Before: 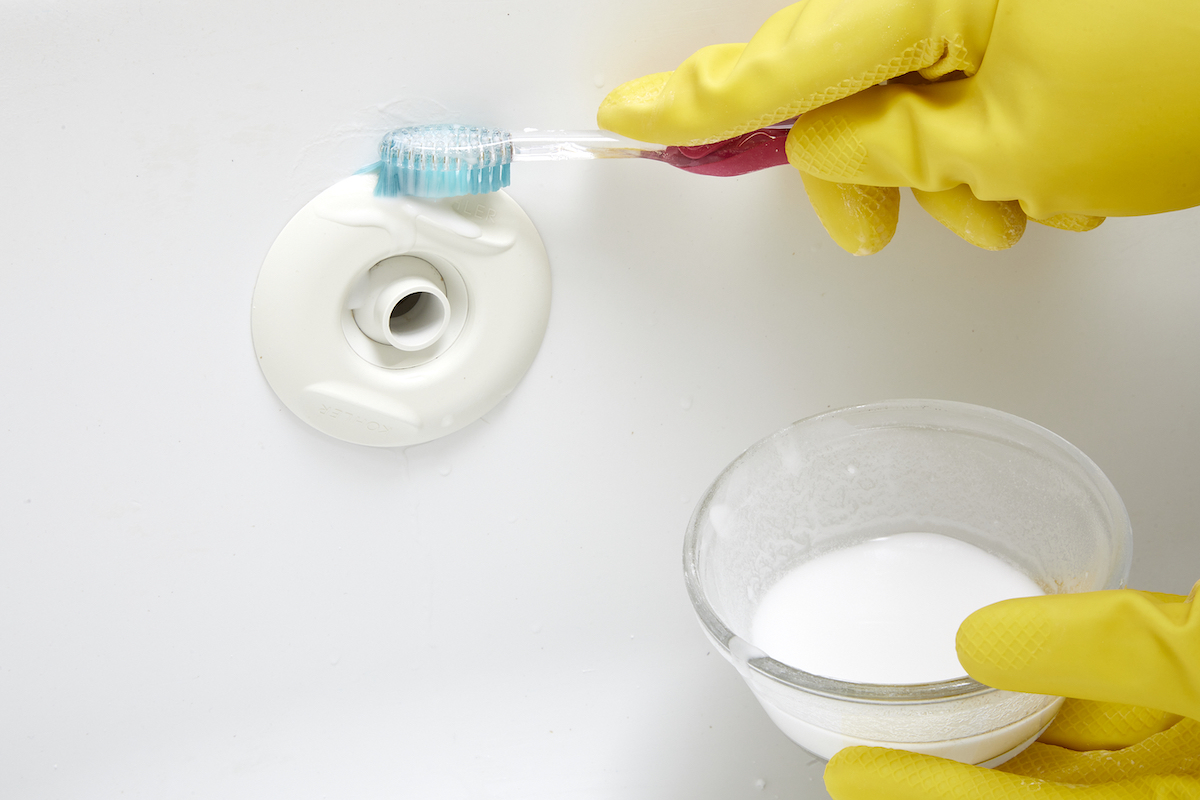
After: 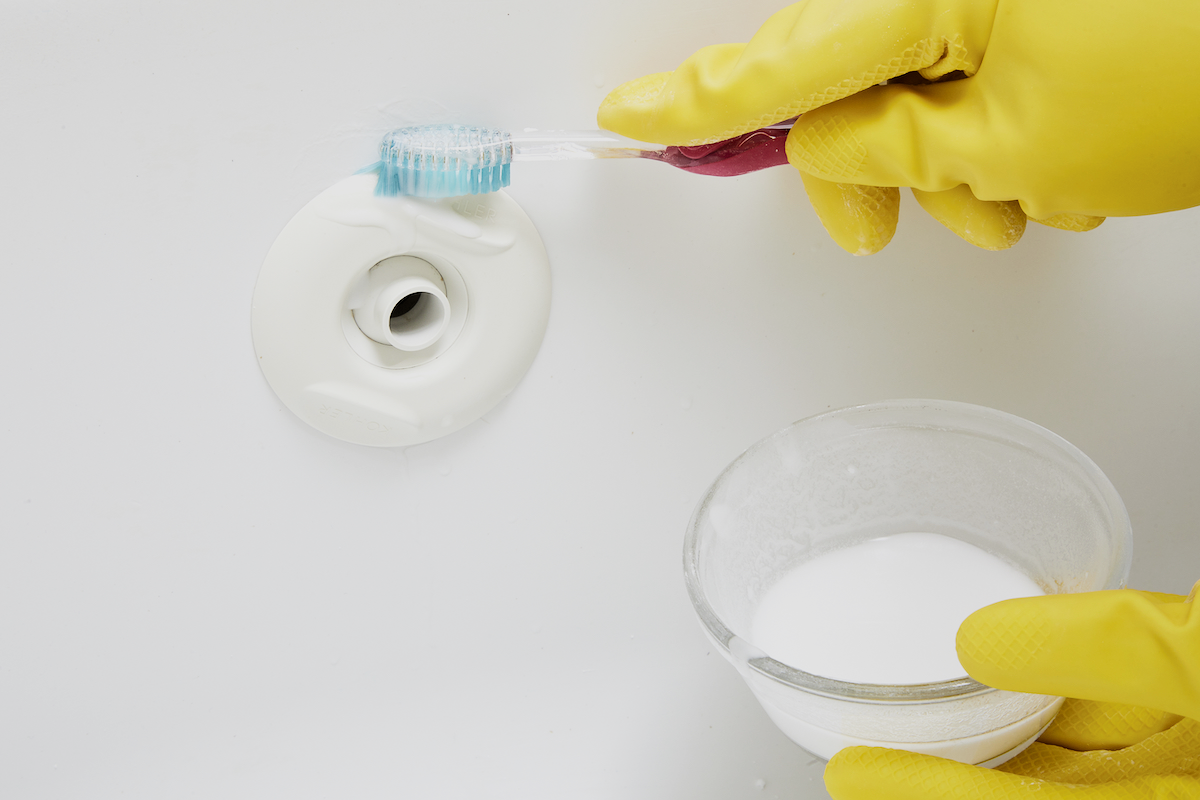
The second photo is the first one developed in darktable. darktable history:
filmic rgb: black relative exposure -5.07 EV, white relative exposure 3.99 EV, hardness 2.91, contrast 1.296, highlights saturation mix -29.11%
